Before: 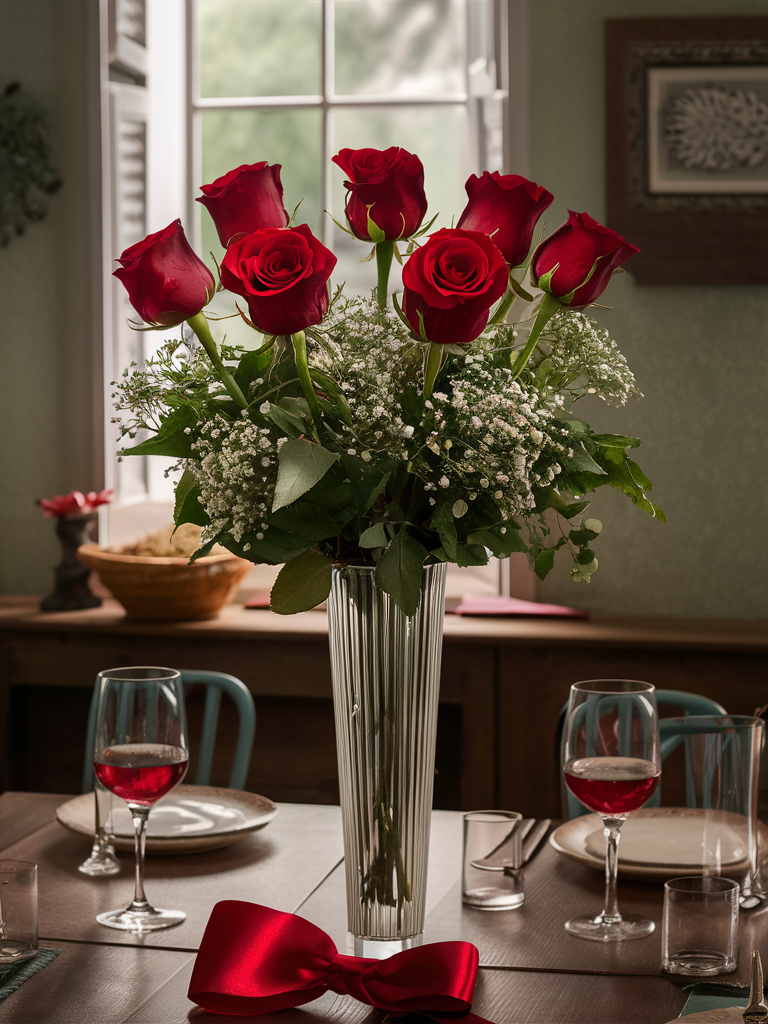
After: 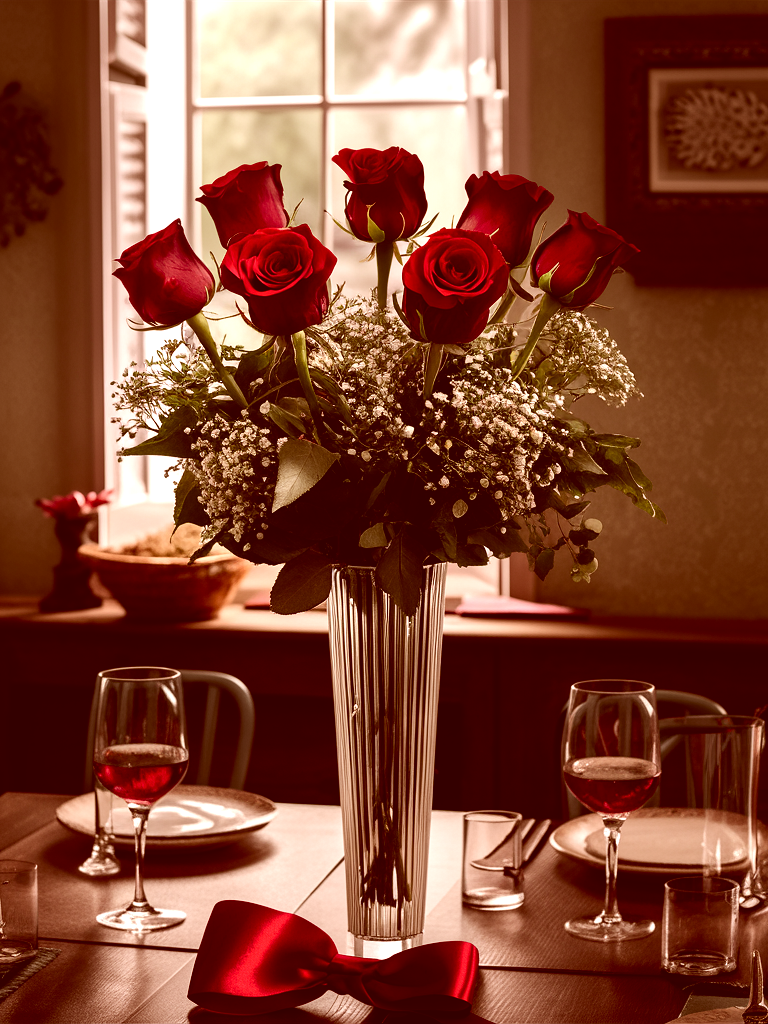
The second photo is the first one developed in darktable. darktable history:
contrast brightness saturation: saturation -0.05
exposure: black level correction 0.001, compensate highlight preservation false
tone equalizer: -8 EV -0.75 EV, -7 EV -0.7 EV, -6 EV -0.6 EV, -5 EV -0.4 EV, -3 EV 0.4 EV, -2 EV 0.6 EV, -1 EV 0.7 EV, +0 EV 0.75 EV, edges refinement/feathering 500, mask exposure compensation -1.57 EV, preserve details no
color correction: highlights a* 9.03, highlights b* 8.71, shadows a* 40, shadows b* 40, saturation 0.8
vibrance: vibrance 0%
